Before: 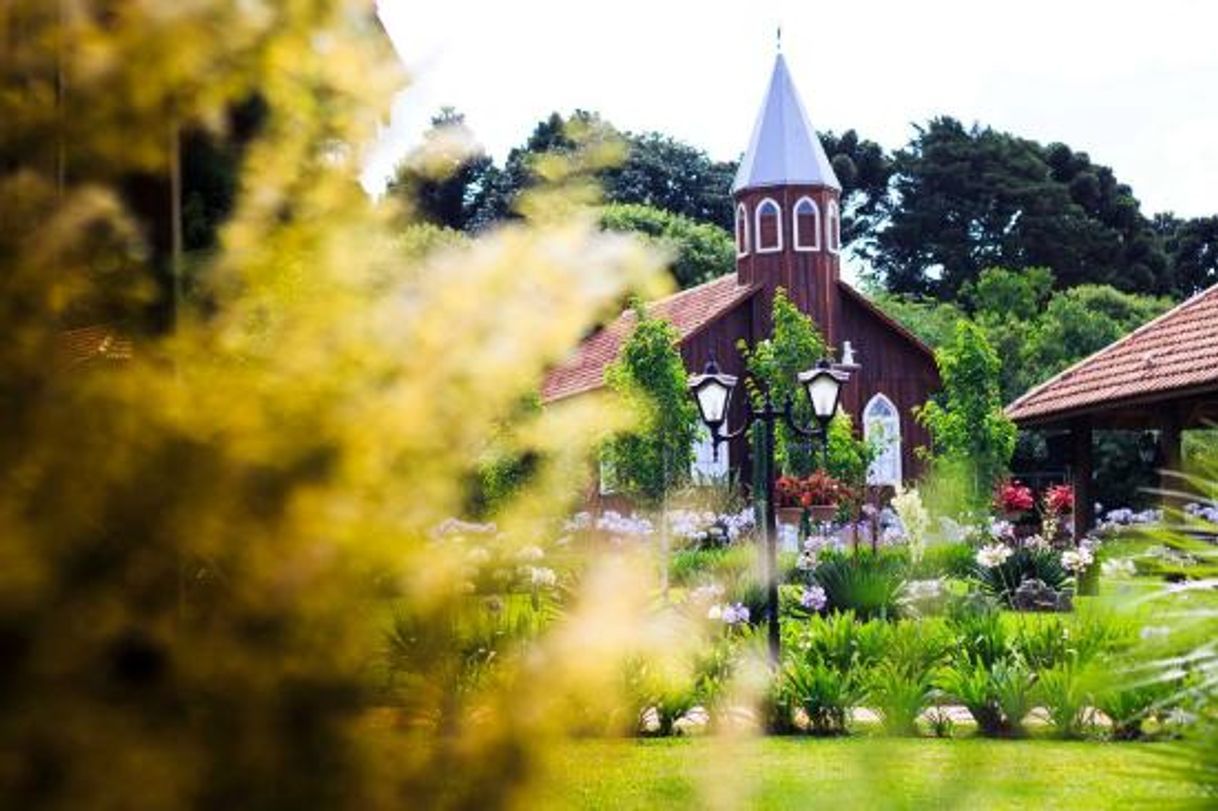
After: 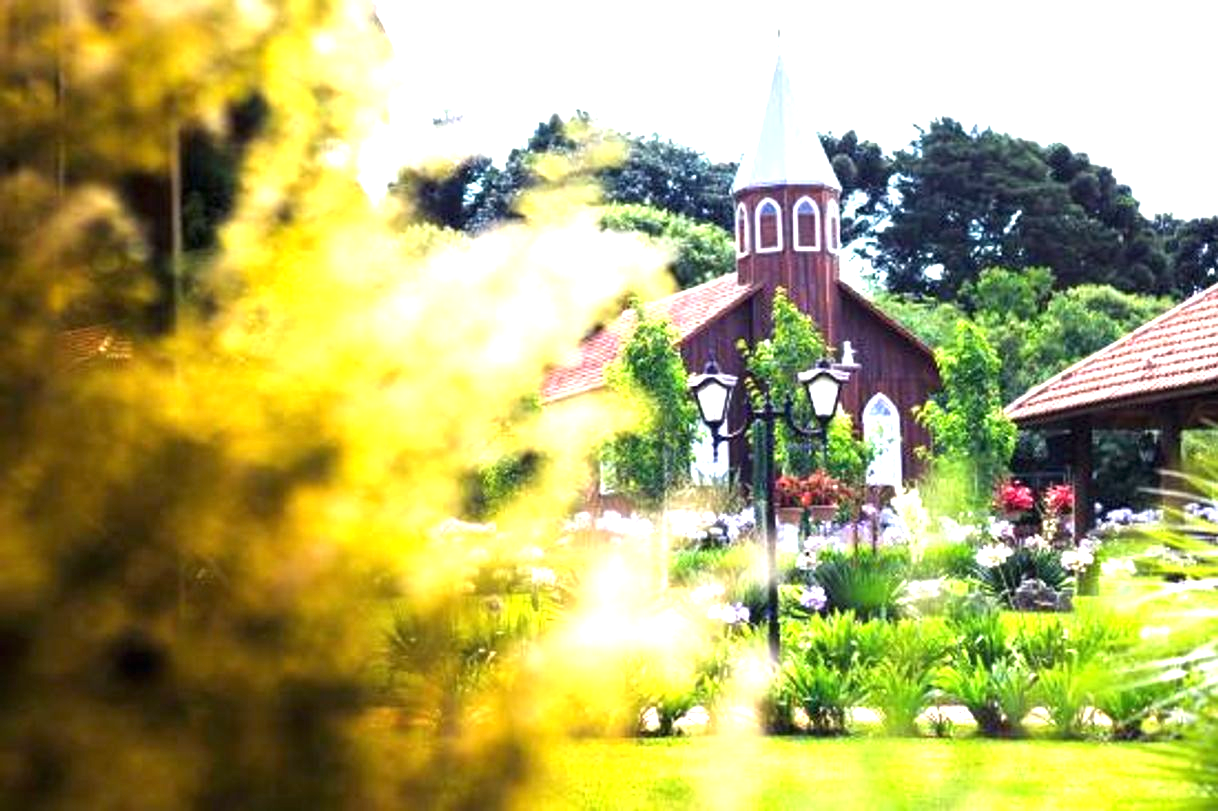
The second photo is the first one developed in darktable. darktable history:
exposure: black level correction 0, exposure 1.198 EV, compensate highlight preservation false
